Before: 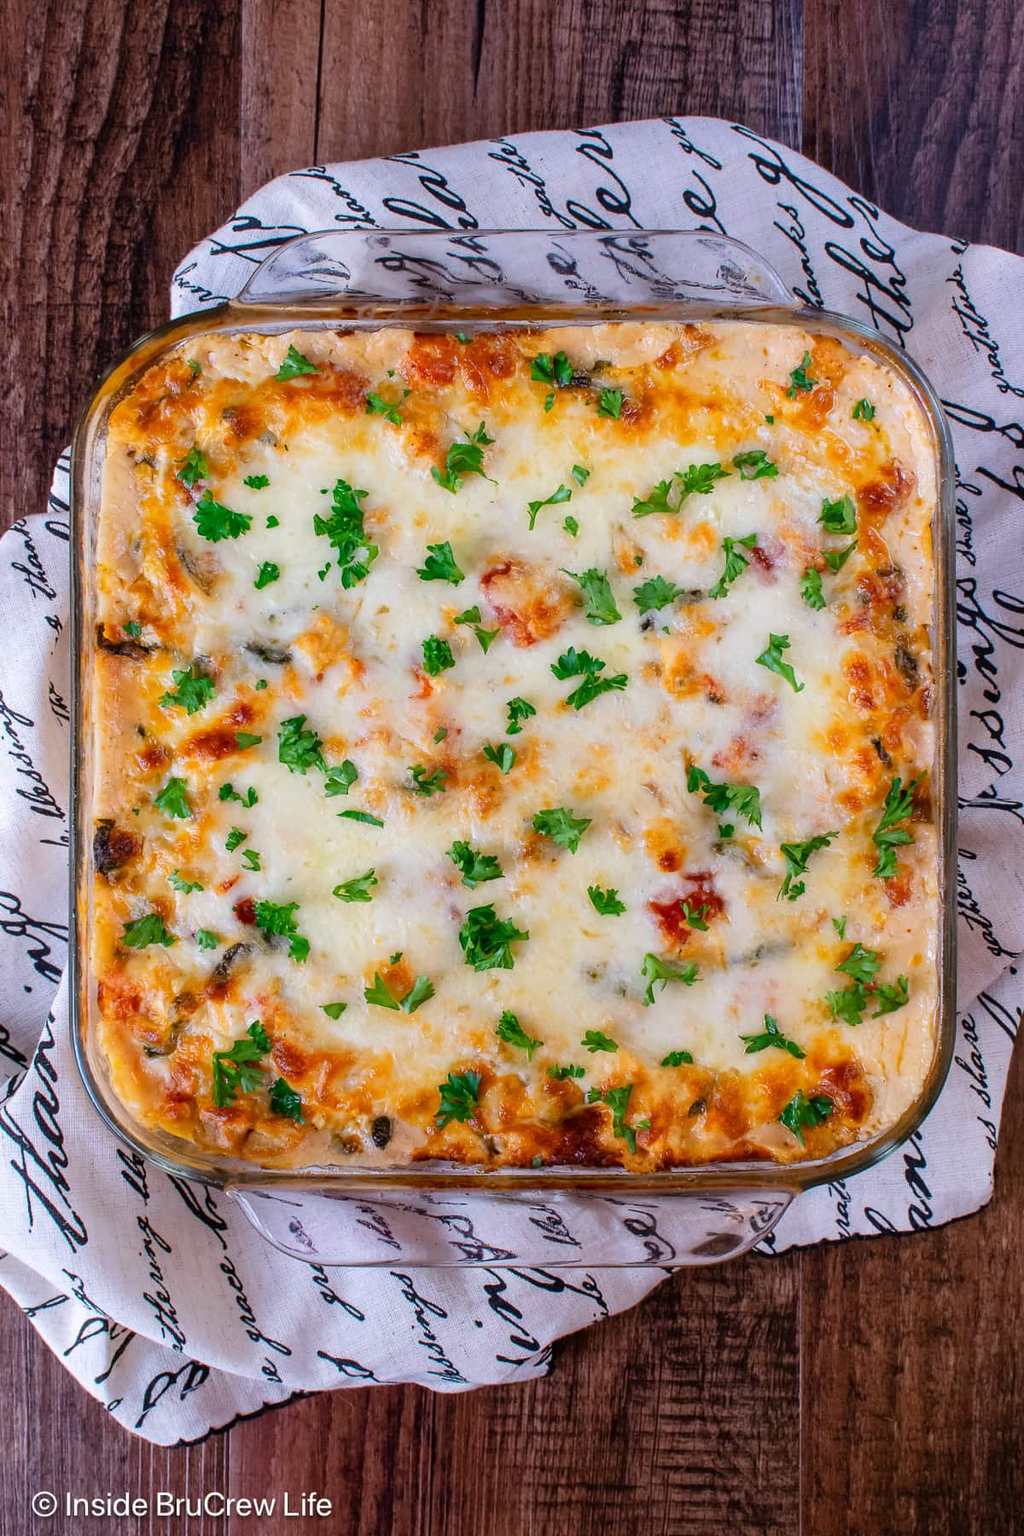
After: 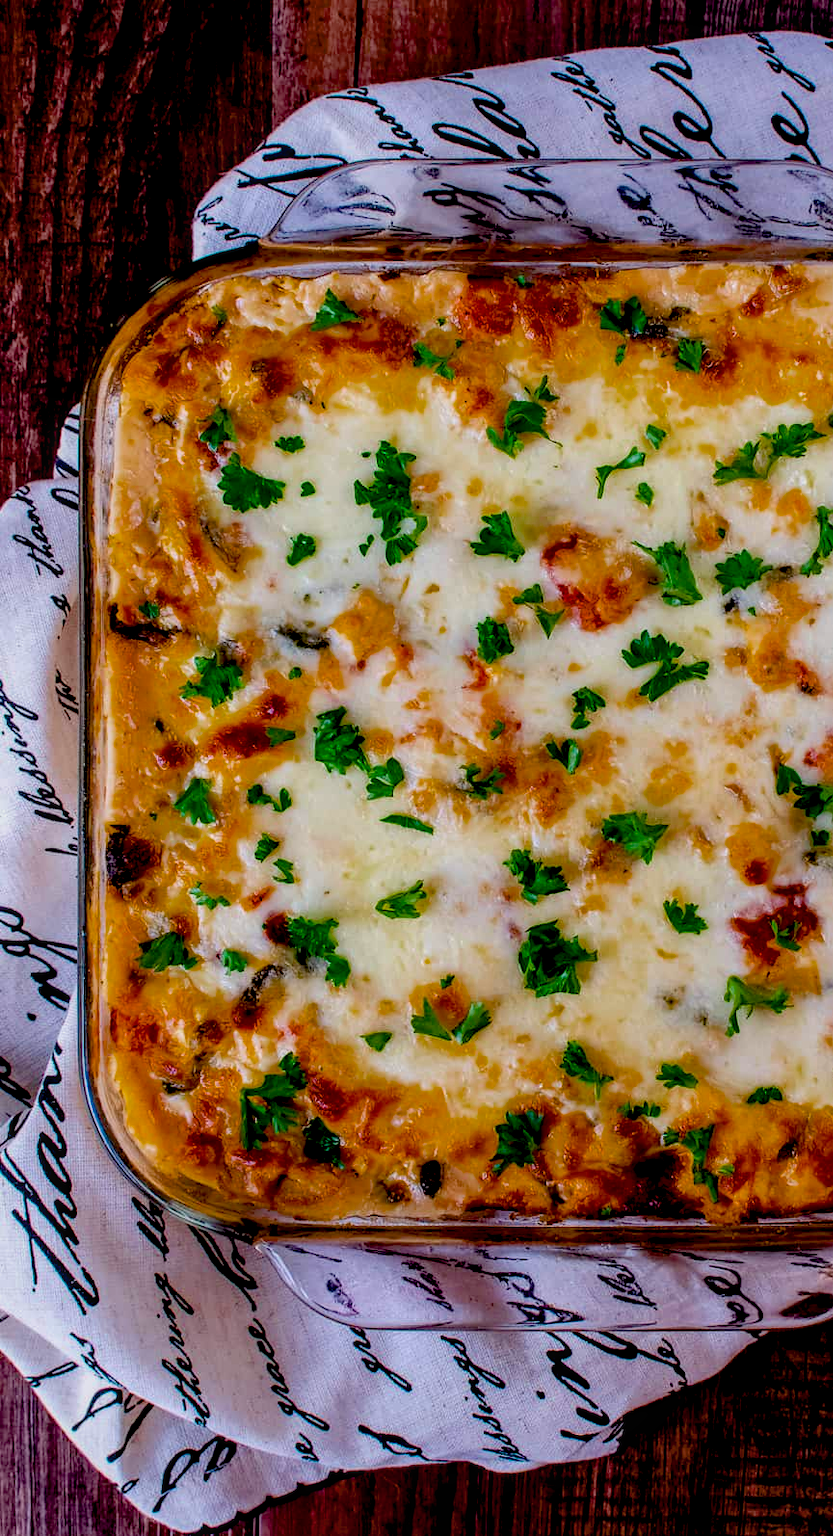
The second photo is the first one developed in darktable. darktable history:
crop: top 5.796%, right 27.908%, bottom 5.622%
local contrast: on, module defaults
exposure: black level correction 0.047, exposure 0.012 EV, compensate highlight preservation false
shadows and highlights: radius 120.98, shadows 21.42, white point adjustment -9.64, highlights -15.39, highlights color adjustment 40.23%, soften with gaussian
color balance rgb: perceptual saturation grading › global saturation 25.266%, saturation formula JzAzBz (2021)
